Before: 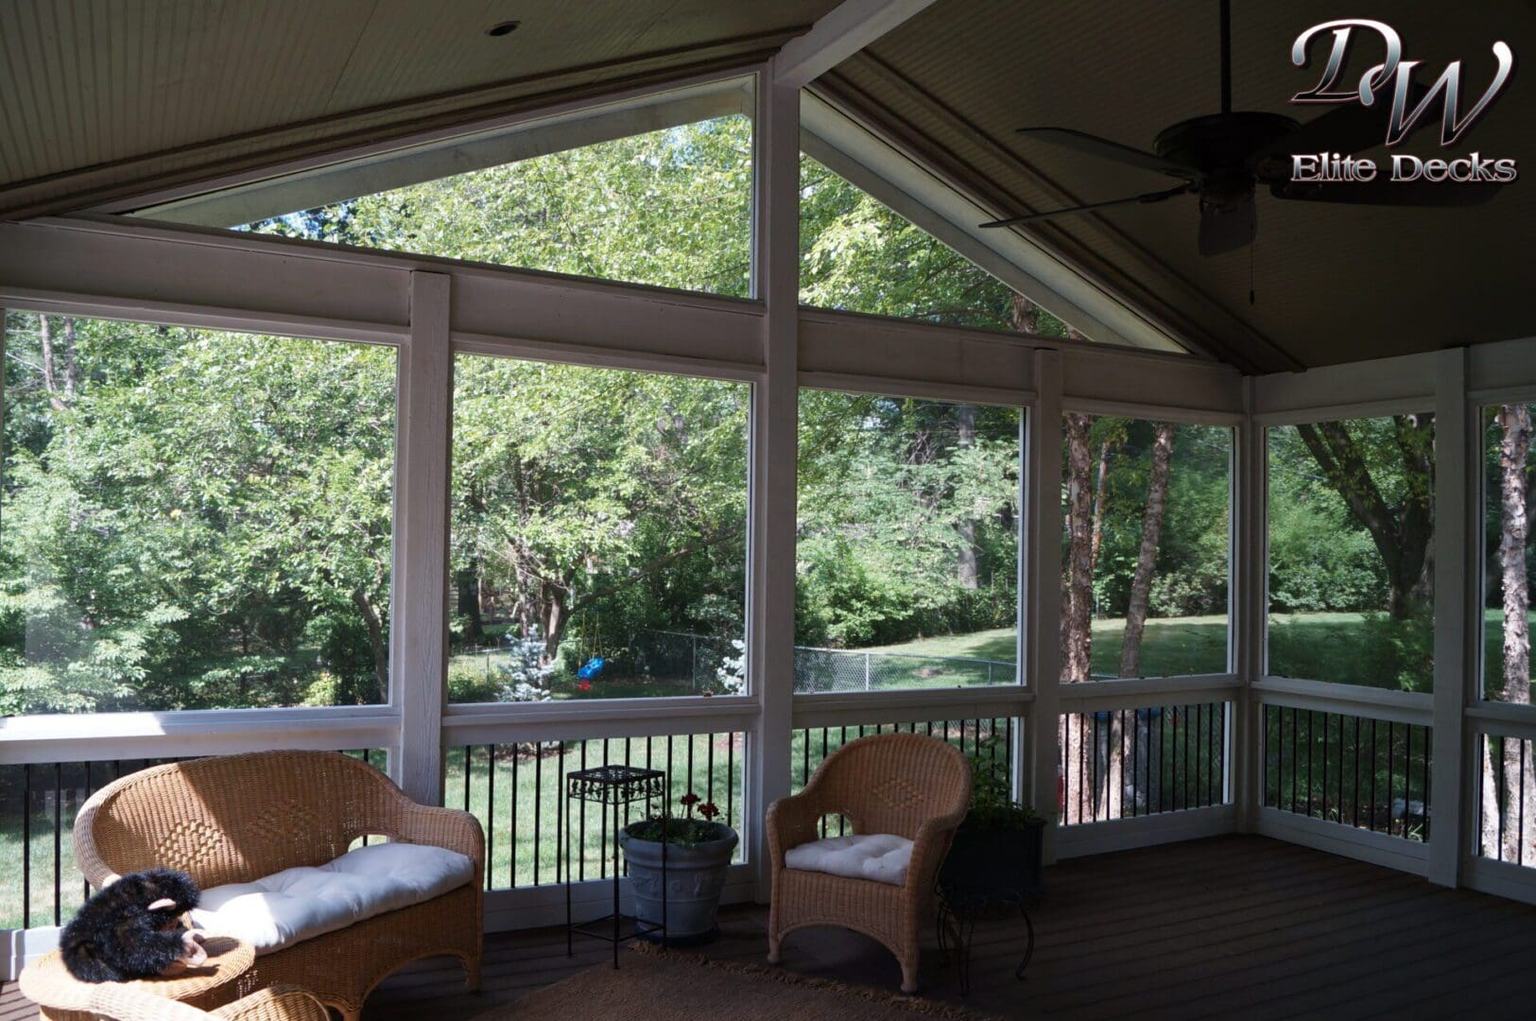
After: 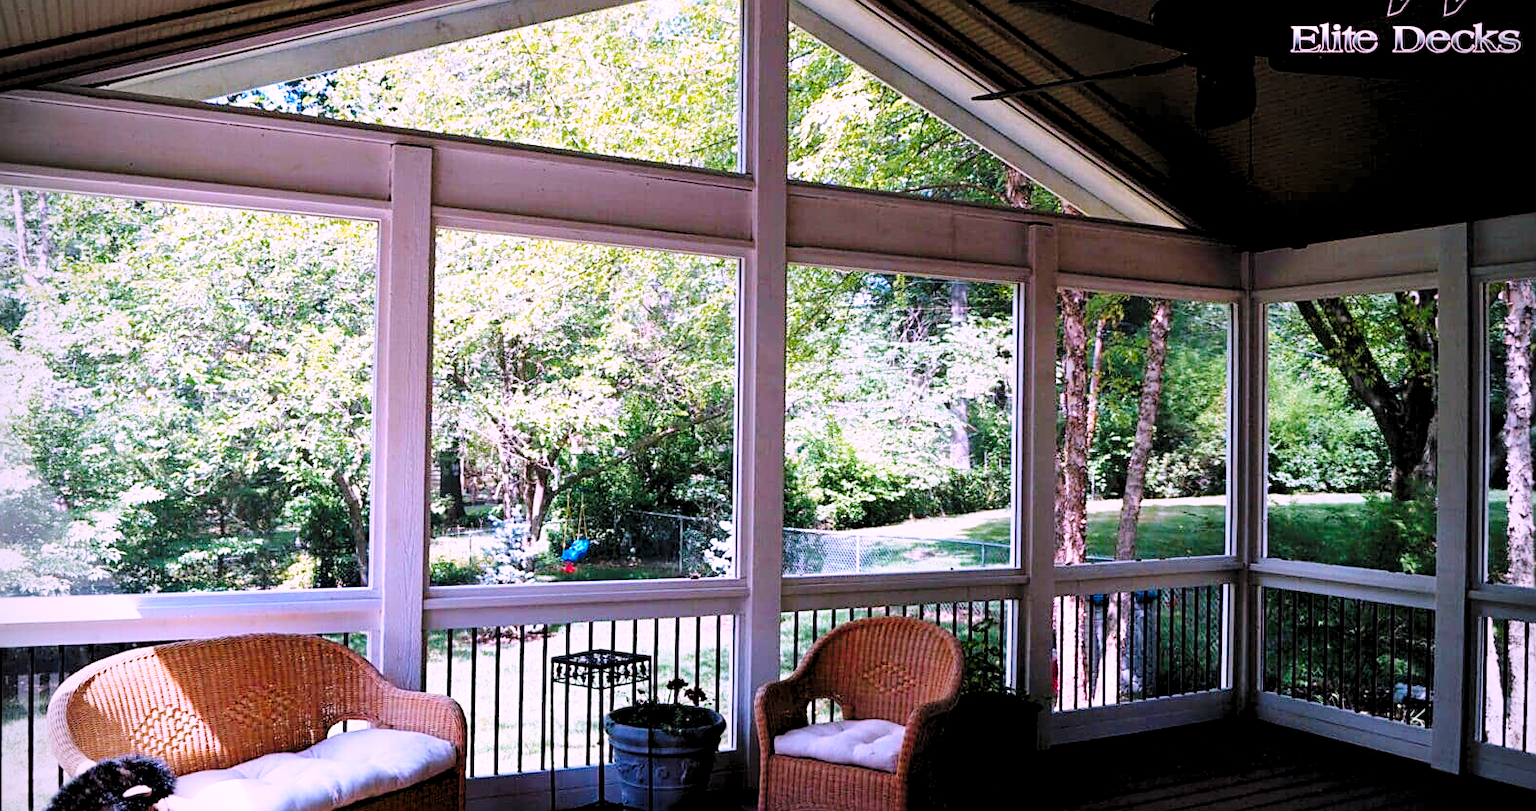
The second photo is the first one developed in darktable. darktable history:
vignetting: on, module defaults
rgb levels: levels [[0.013, 0.434, 0.89], [0, 0.5, 1], [0, 0.5, 1]]
crop and rotate: left 1.814%, top 12.818%, right 0.25%, bottom 9.225%
exposure: exposure 0.236 EV, compensate highlight preservation false
sharpen: on, module defaults
base curve: curves: ch0 [(0, 0) (0.028, 0.03) (0.121, 0.232) (0.46, 0.748) (0.859, 0.968) (1, 1)], preserve colors none
color balance rgb: linear chroma grading › global chroma 15%, perceptual saturation grading › global saturation 30%
color correction: highlights a* 15.46, highlights b* -20.56
